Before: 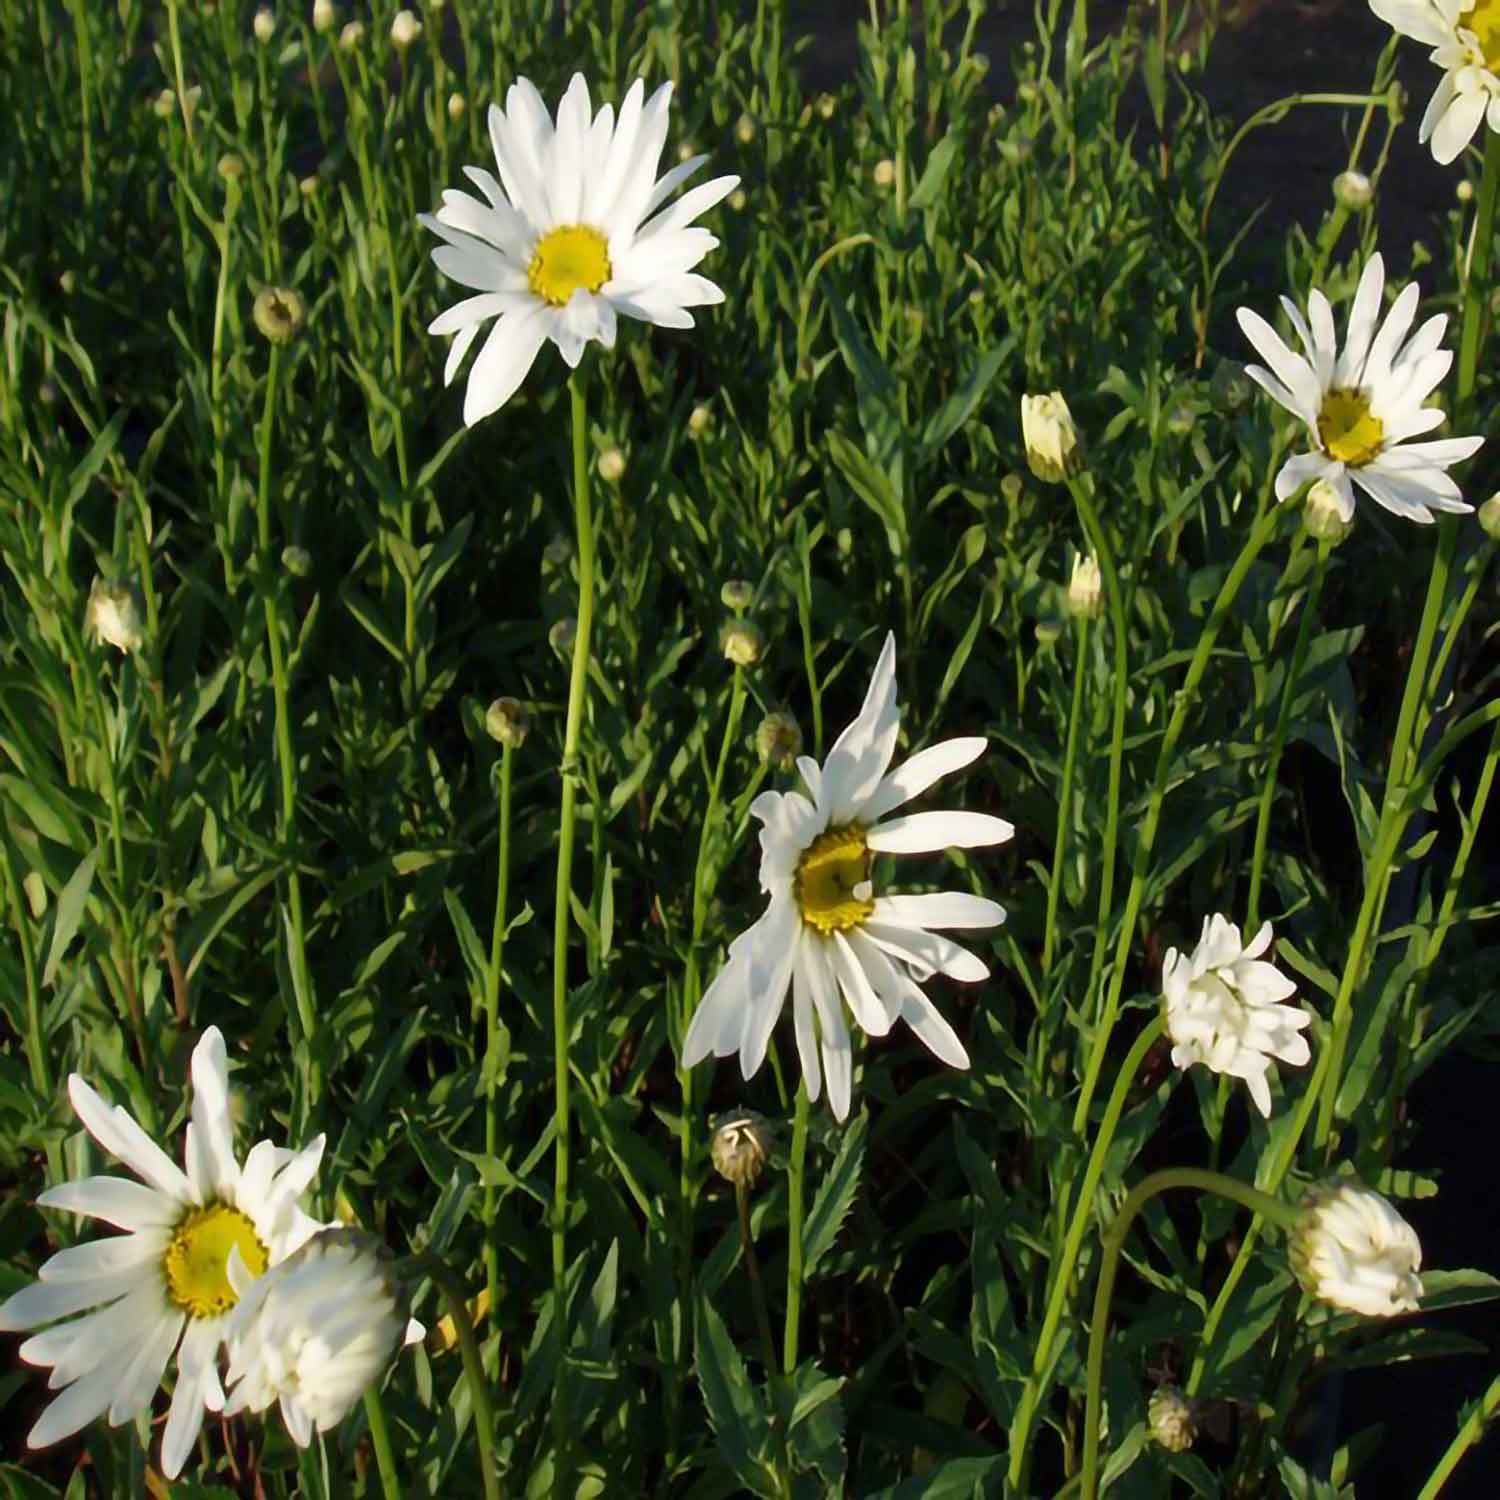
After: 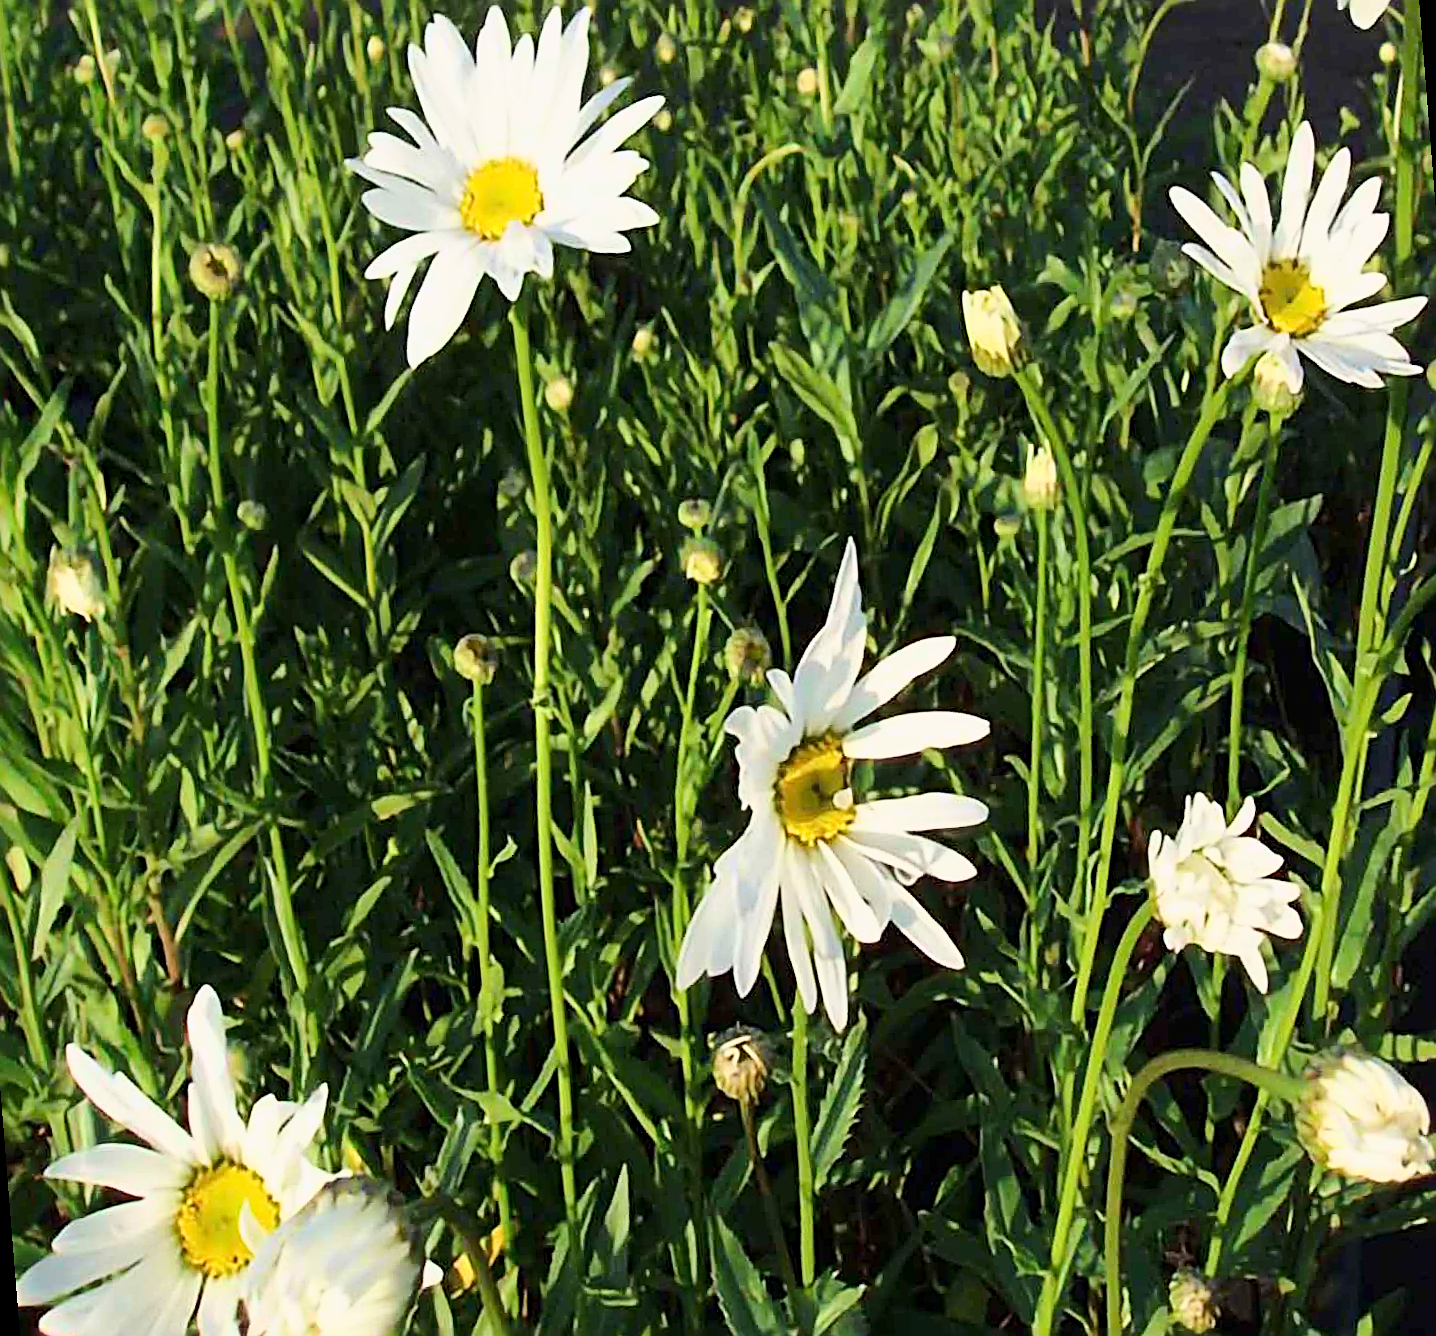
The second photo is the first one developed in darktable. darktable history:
base curve: curves: ch0 [(0, 0) (0.025, 0.046) (0.112, 0.277) (0.467, 0.74) (0.814, 0.929) (1, 0.942)]
rotate and perspective: rotation -4.57°, crop left 0.054, crop right 0.944, crop top 0.087, crop bottom 0.914
sharpen: radius 3.025, amount 0.757
